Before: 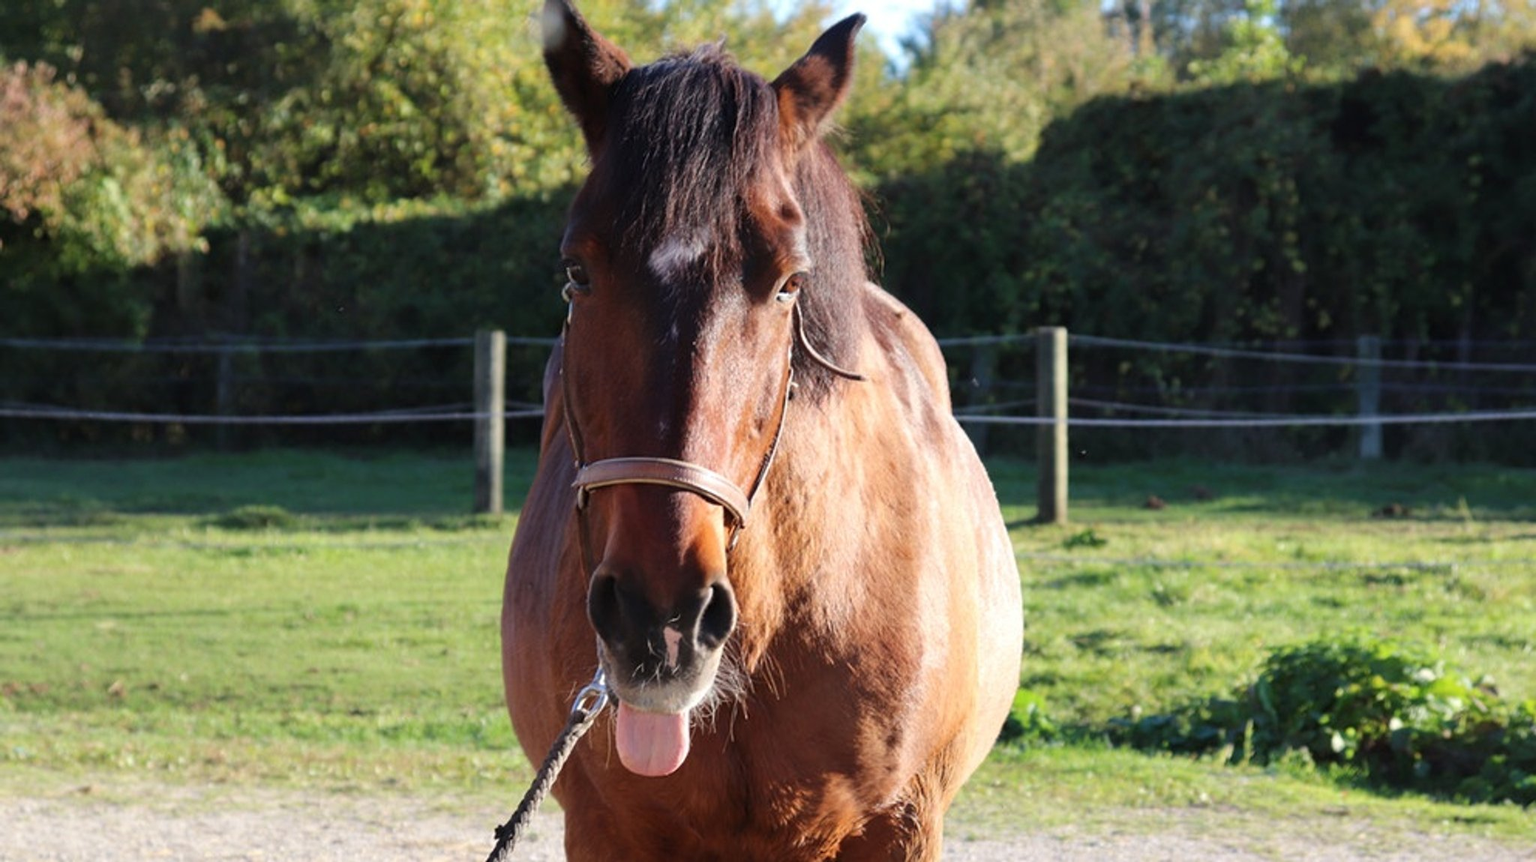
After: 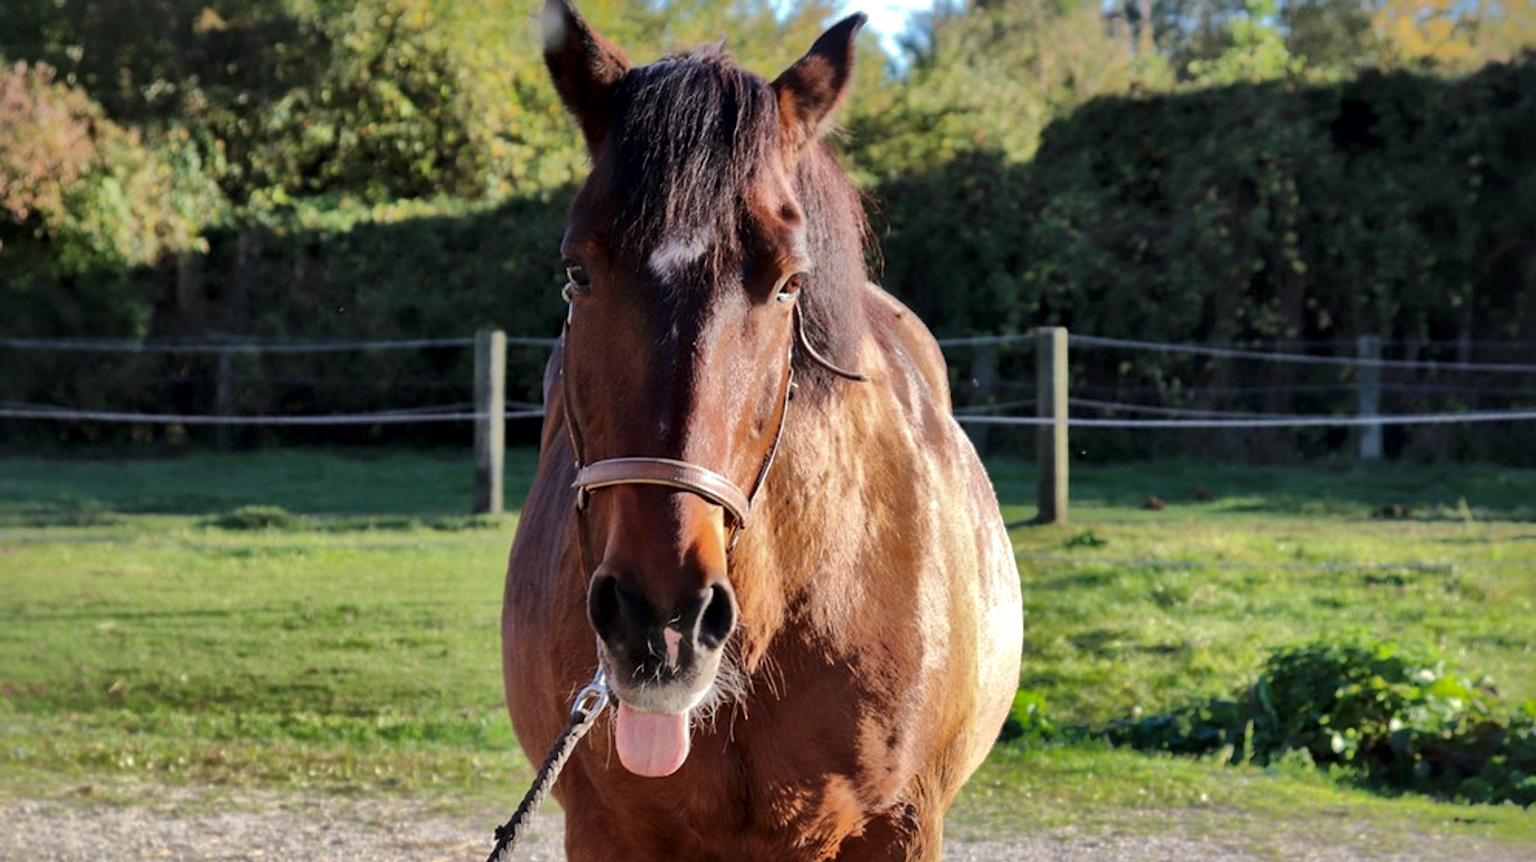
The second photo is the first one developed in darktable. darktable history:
shadows and highlights: shadows -18.23, highlights -73.52
local contrast: mode bilateral grid, contrast 25, coarseness 60, detail 151%, midtone range 0.2
